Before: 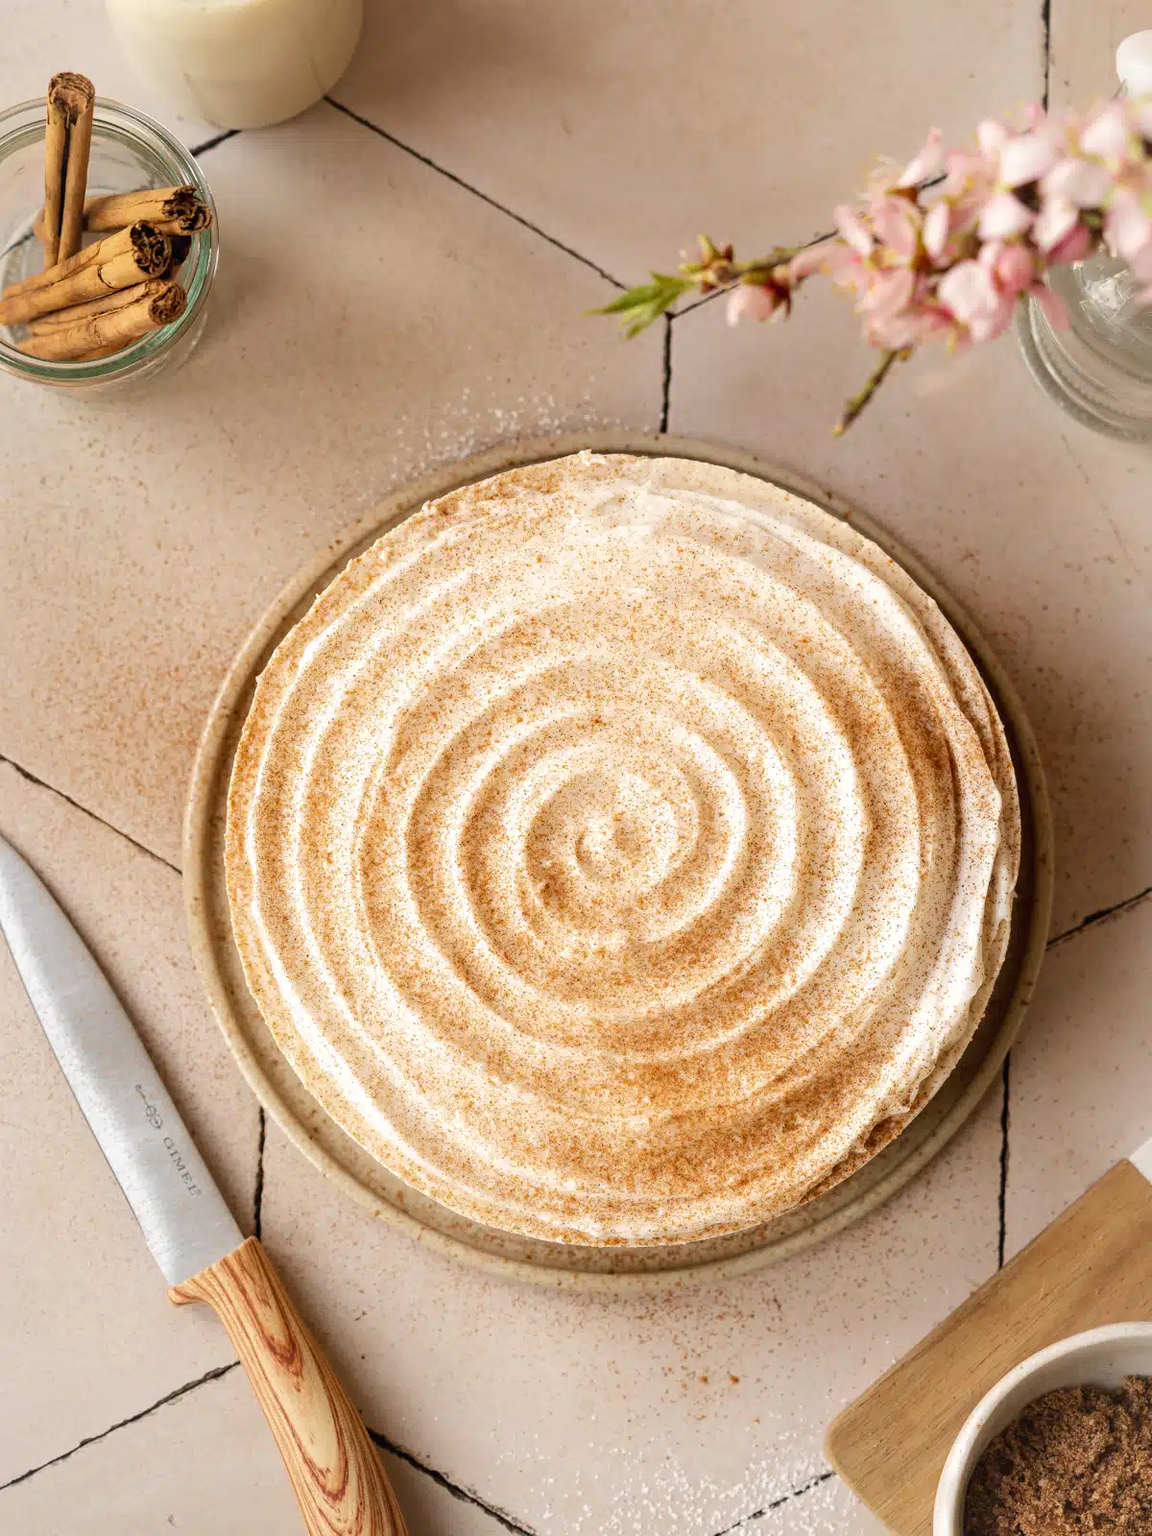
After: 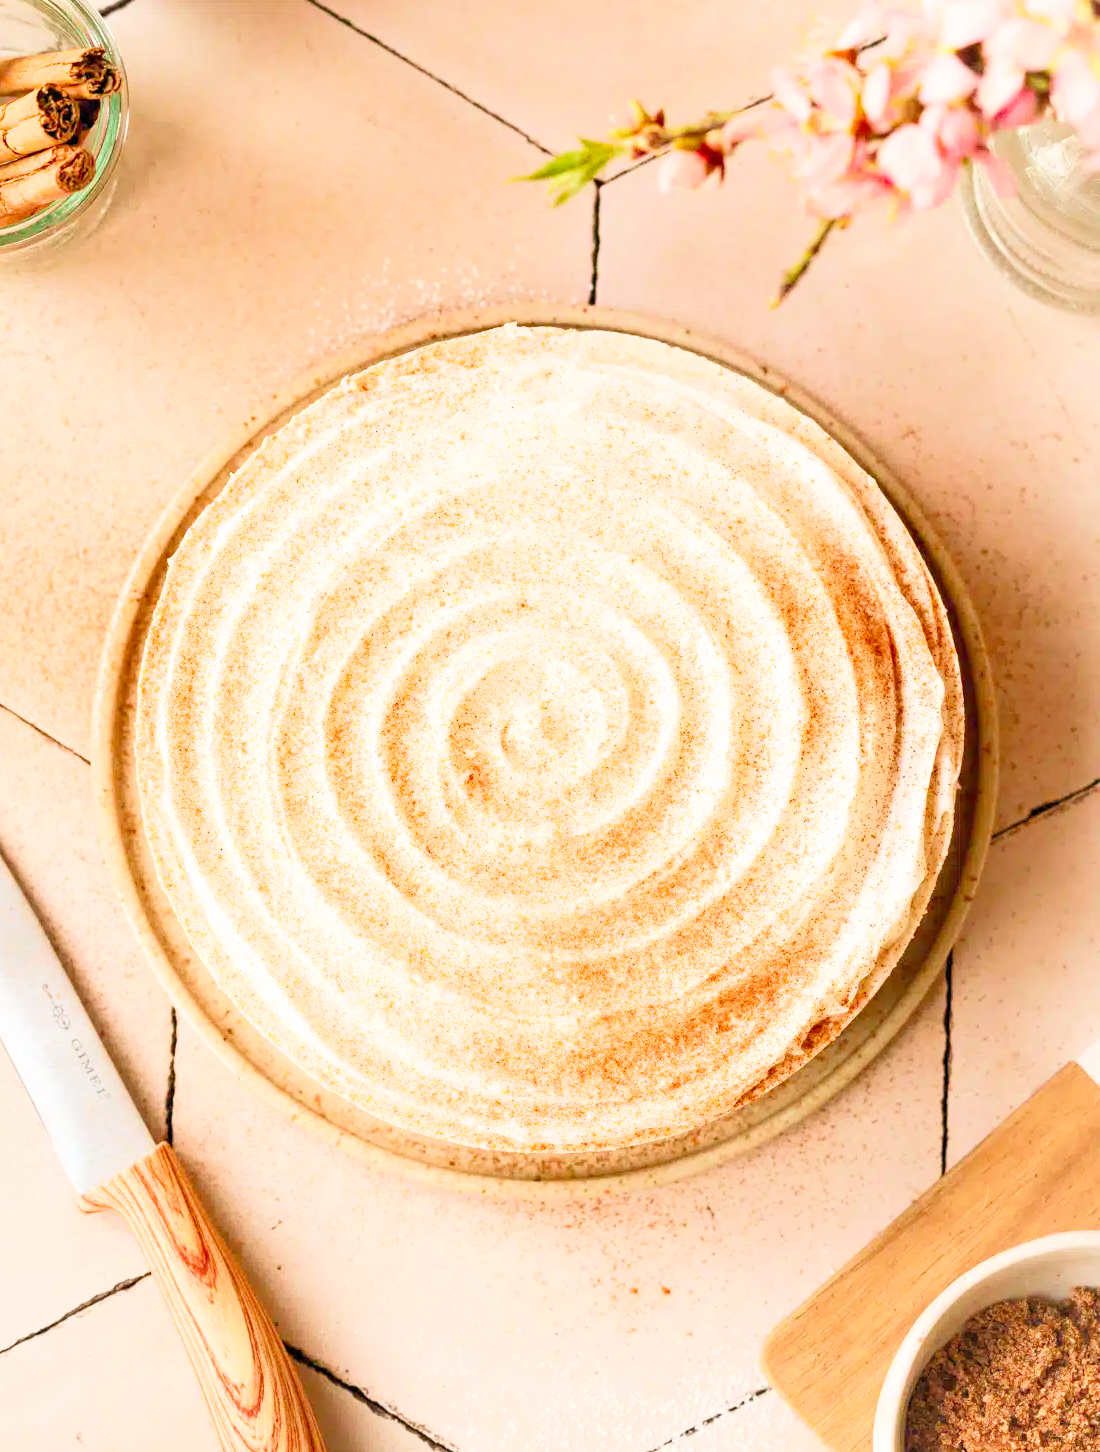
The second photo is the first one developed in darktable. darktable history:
shadows and highlights: shadows 0, highlights 40
exposure: black level correction 0, exposure 1.35 EV, compensate exposure bias true, compensate highlight preservation false
contrast brightness saturation: brightness -0.02, saturation 0.35
filmic rgb: black relative exposure -4.88 EV, hardness 2.82
crop and rotate: left 8.262%, top 9.226%
tone equalizer: -8 EV 1 EV, -7 EV 1 EV, -6 EV 1 EV, -5 EV 1 EV, -4 EV 1 EV, -3 EV 0.75 EV, -2 EV 0.5 EV, -1 EV 0.25 EV
velvia: strength 27%
